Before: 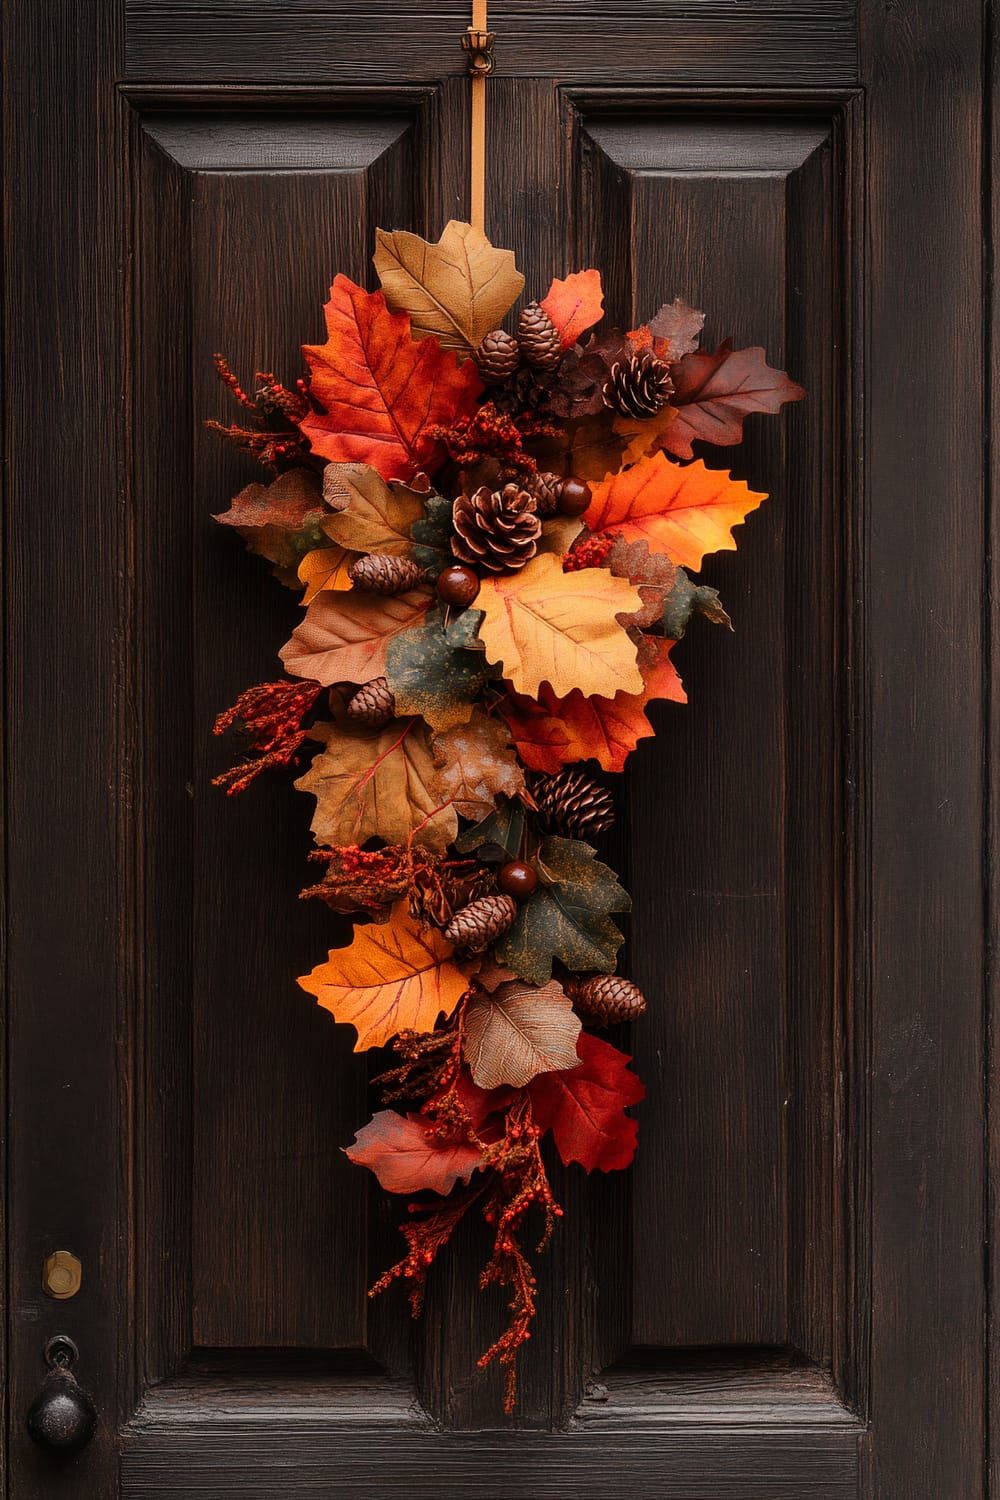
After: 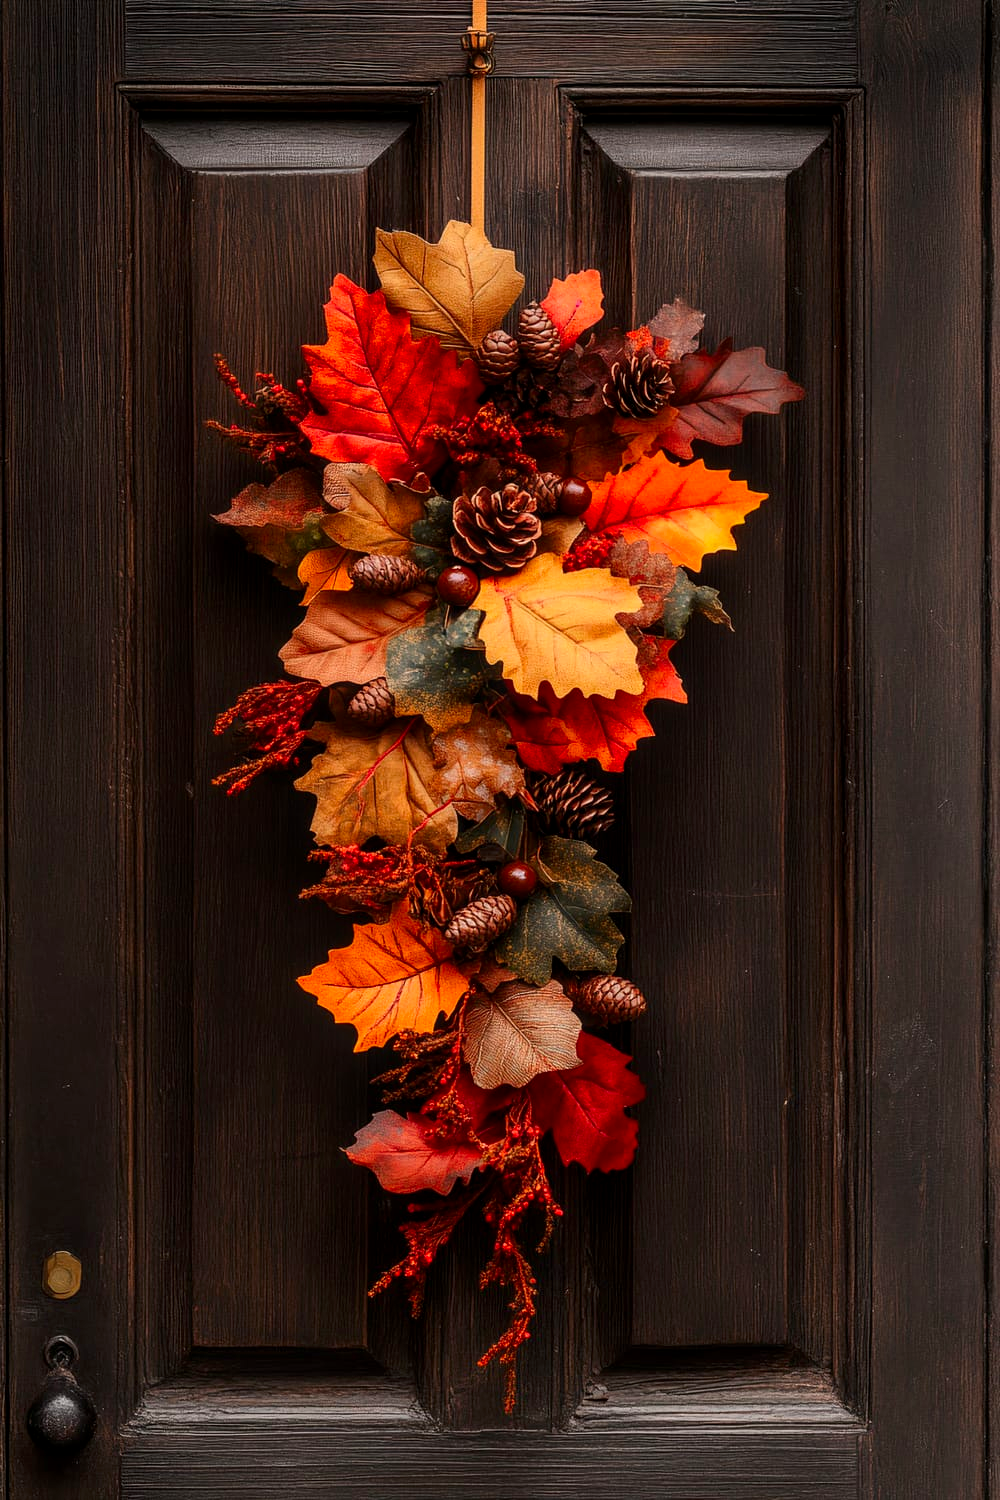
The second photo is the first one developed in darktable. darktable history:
contrast brightness saturation: contrast 0.09, saturation 0.28
local contrast: on, module defaults
